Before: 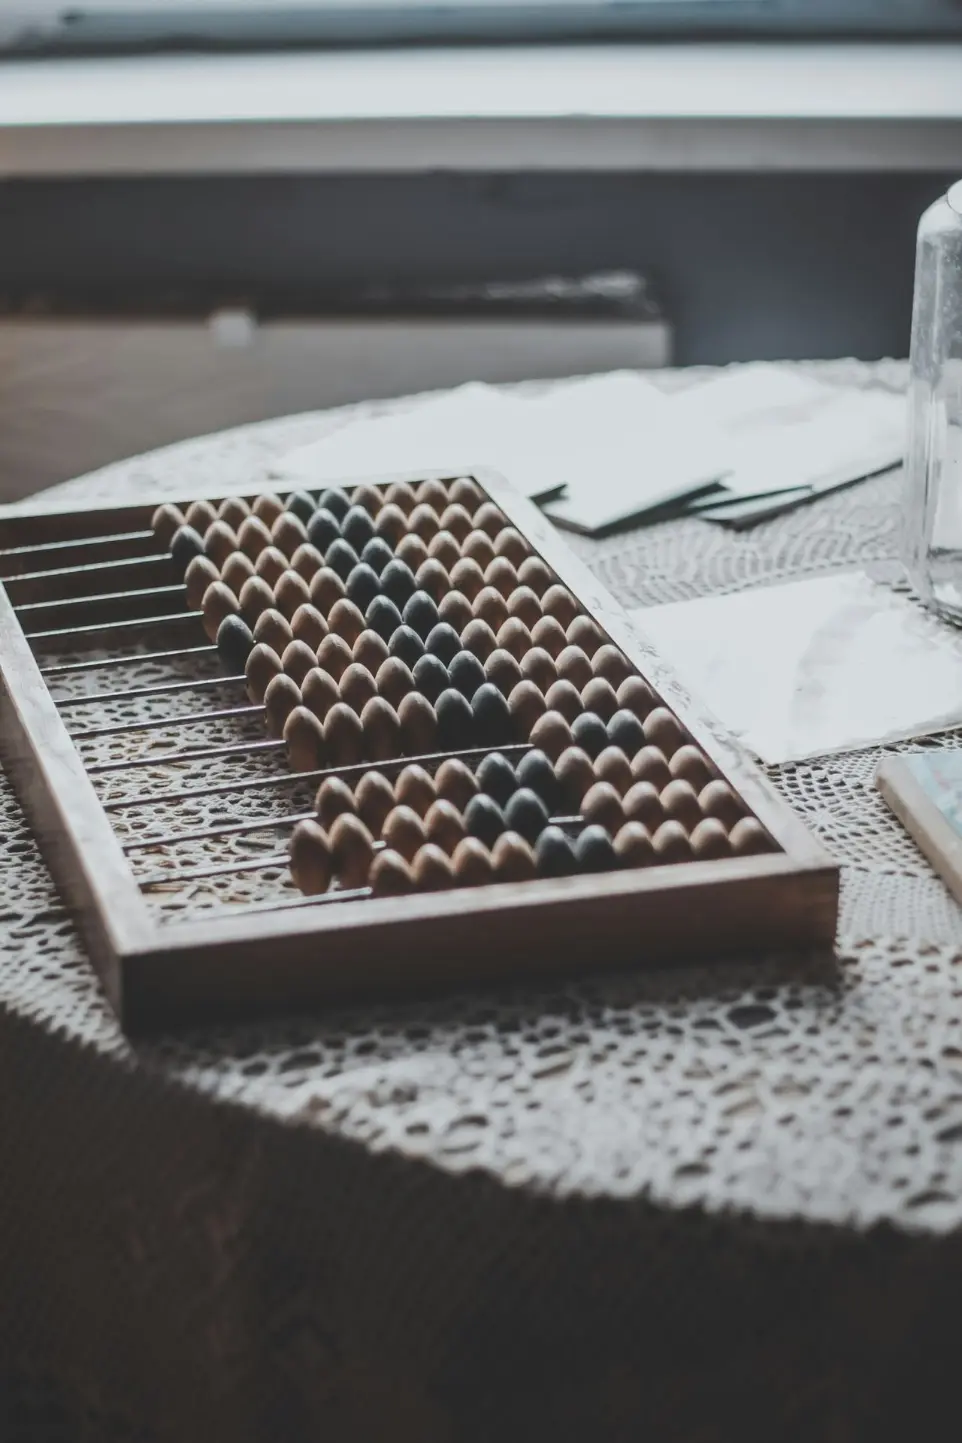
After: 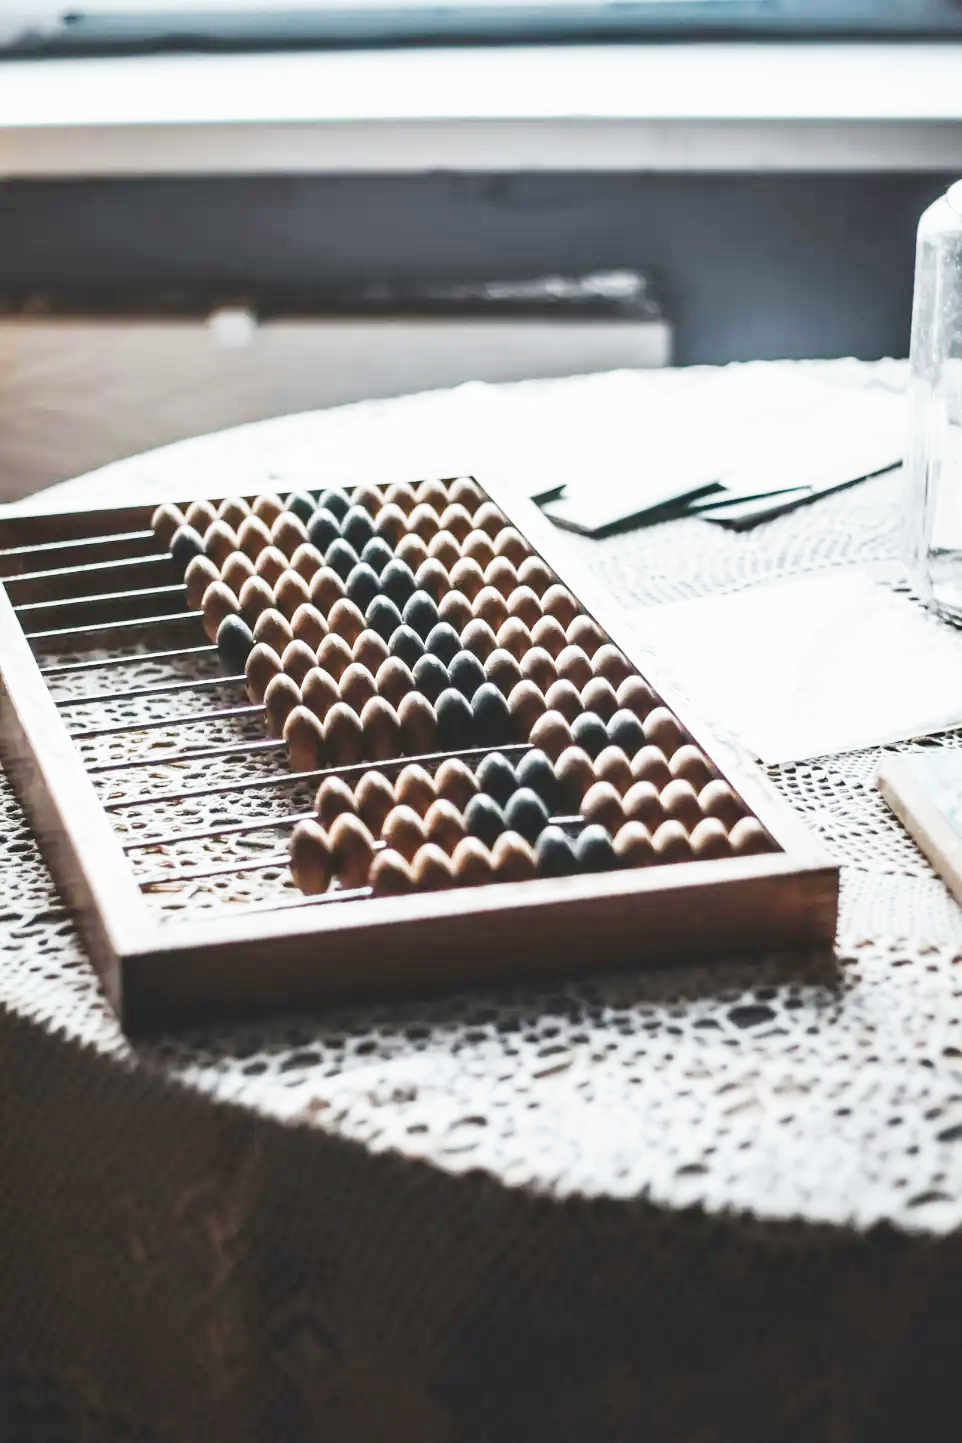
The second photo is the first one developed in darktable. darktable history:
shadows and highlights: shadows 20.96, highlights -35.84, soften with gaussian
tone equalizer: on, module defaults
base curve: curves: ch0 [(0, 0) (0.007, 0.004) (0.027, 0.03) (0.046, 0.07) (0.207, 0.54) (0.442, 0.872) (0.673, 0.972) (1, 1)], preserve colors none
